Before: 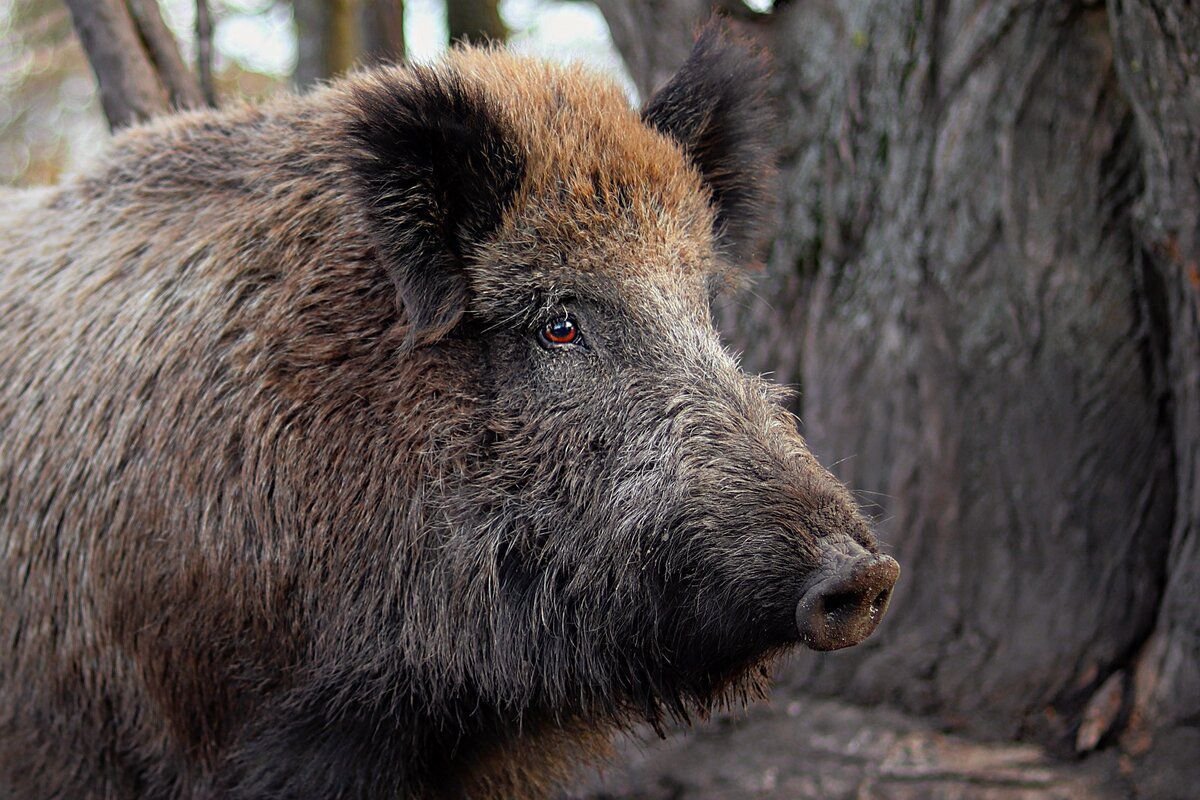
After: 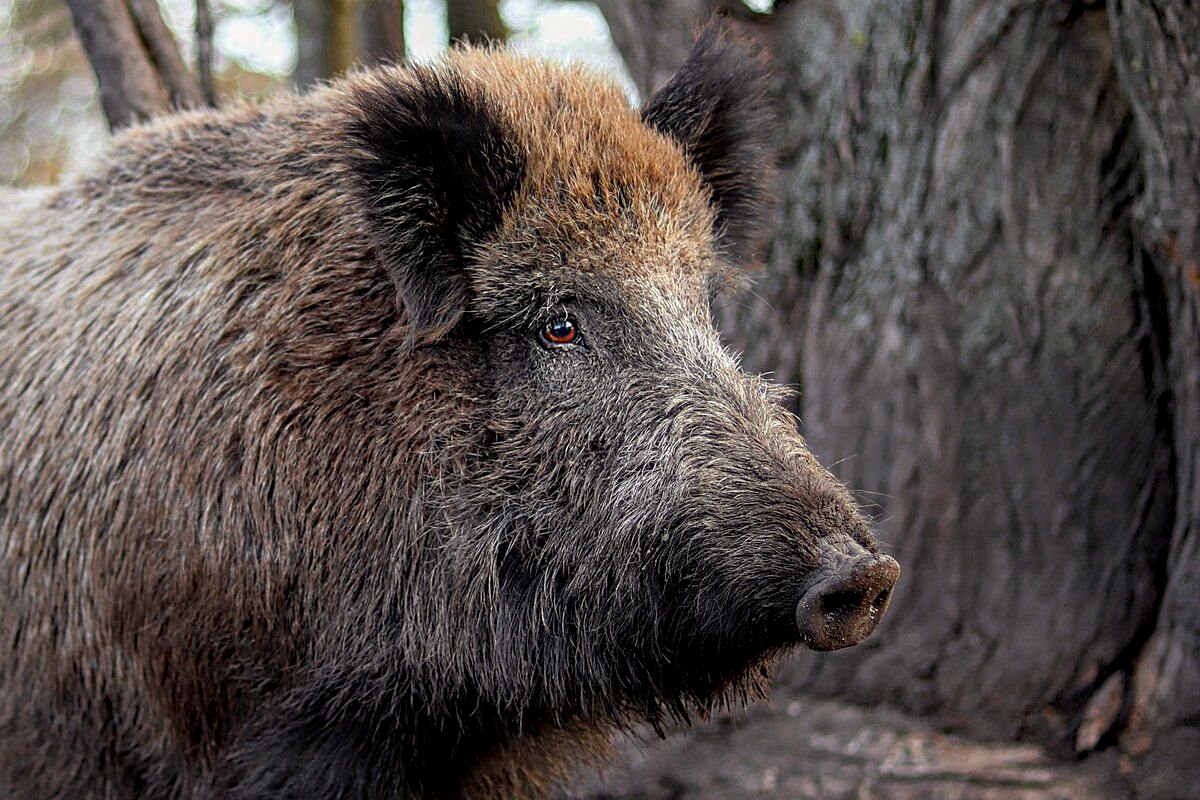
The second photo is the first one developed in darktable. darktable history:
local contrast: on, module defaults
sharpen: amount 0.218
